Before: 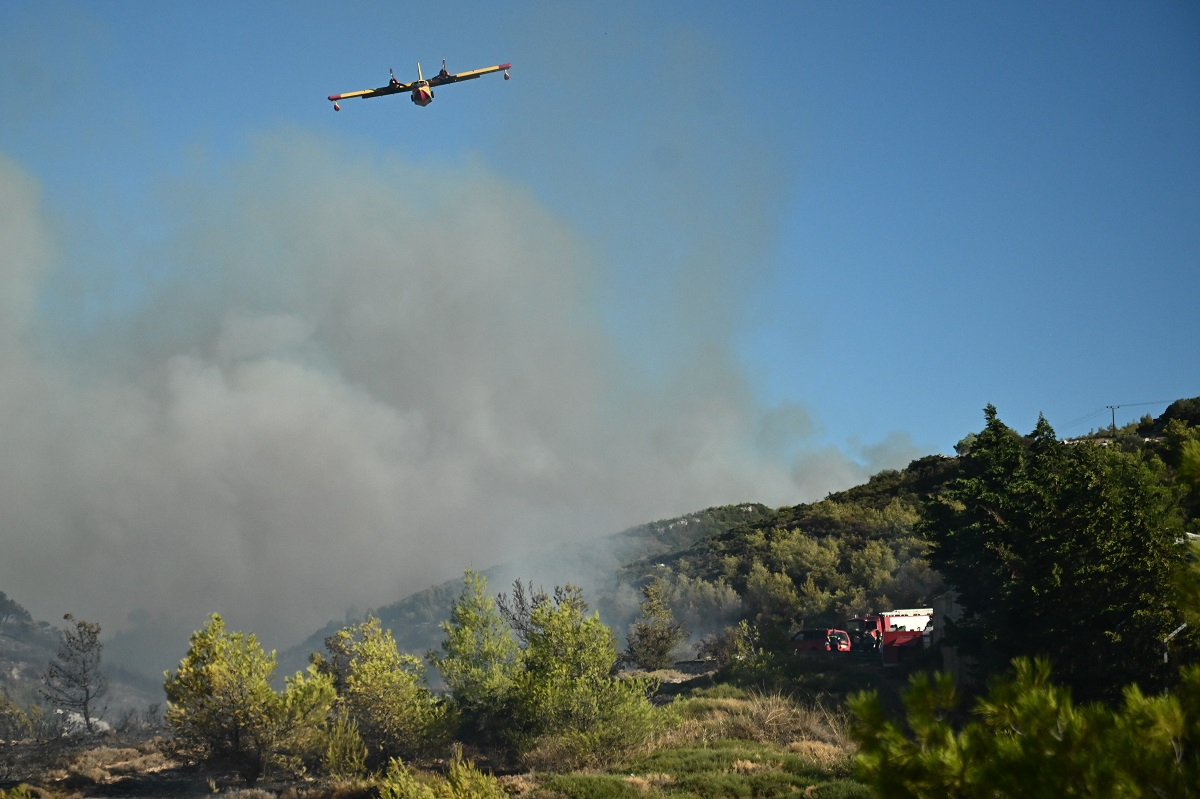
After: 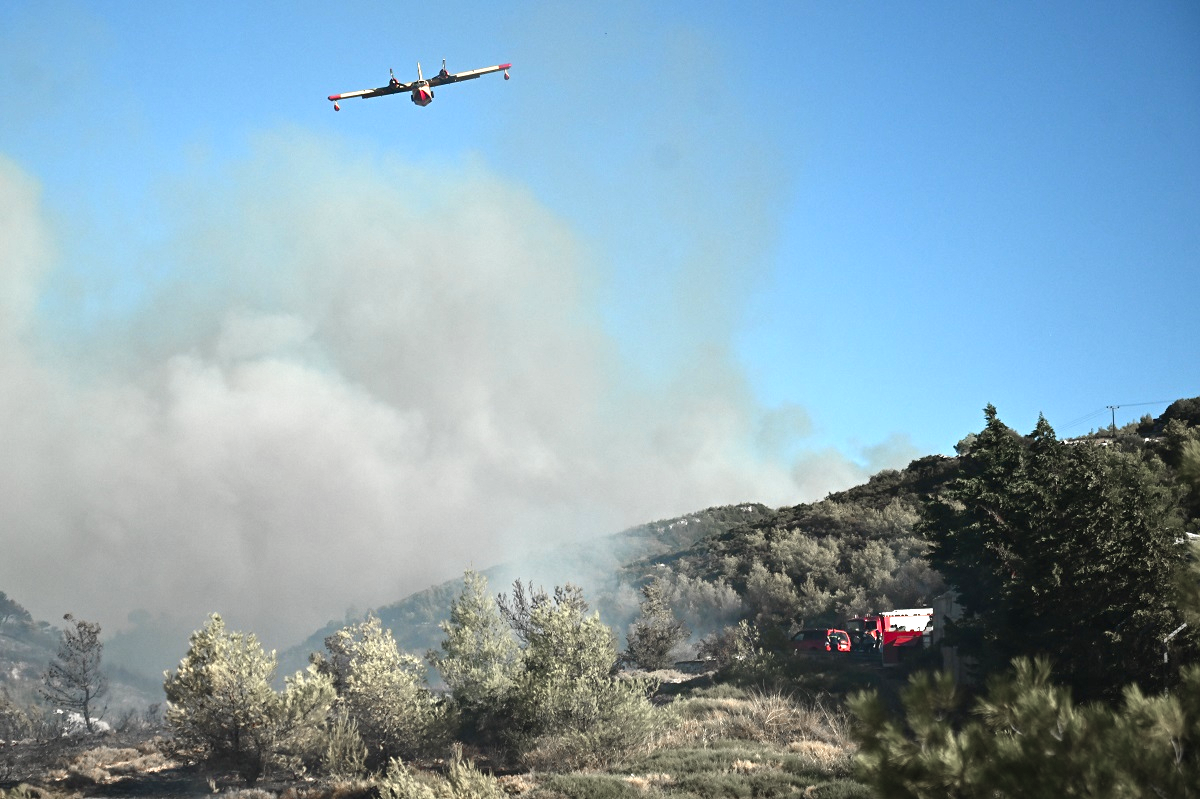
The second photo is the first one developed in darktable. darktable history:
exposure: exposure 1 EV, compensate highlight preservation false
color zones: curves: ch1 [(0, 0.708) (0.088, 0.648) (0.245, 0.187) (0.429, 0.326) (0.571, 0.498) (0.714, 0.5) (0.857, 0.5) (1, 0.708)]
